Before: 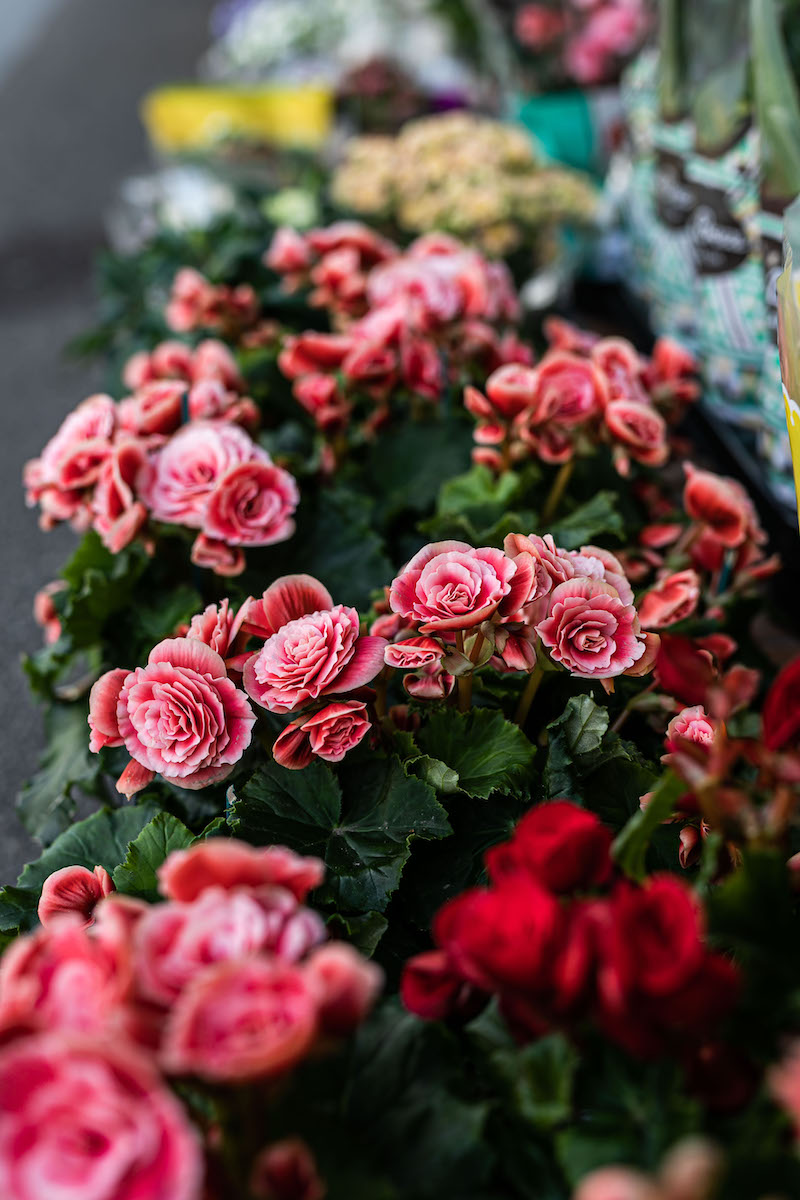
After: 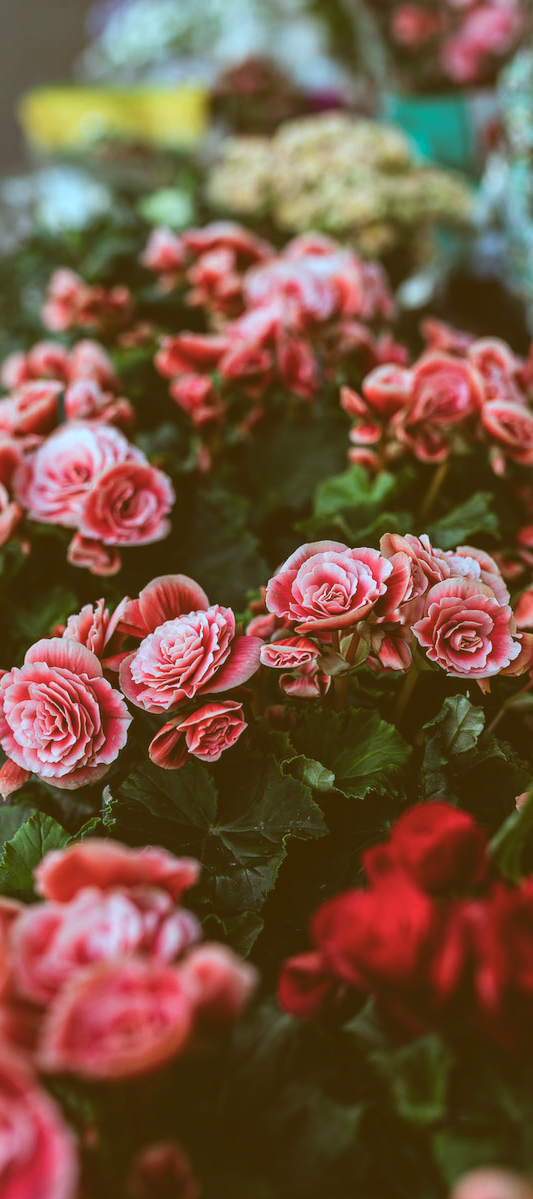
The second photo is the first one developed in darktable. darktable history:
crop and rotate: left 15.537%, right 17.761%
exposure: black level correction -0.022, exposure -0.032 EV, compensate exposure bias true, compensate highlight preservation false
color correction: highlights a* -14.44, highlights b* -16.03, shadows a* 10.52, shadows b* 29.91
